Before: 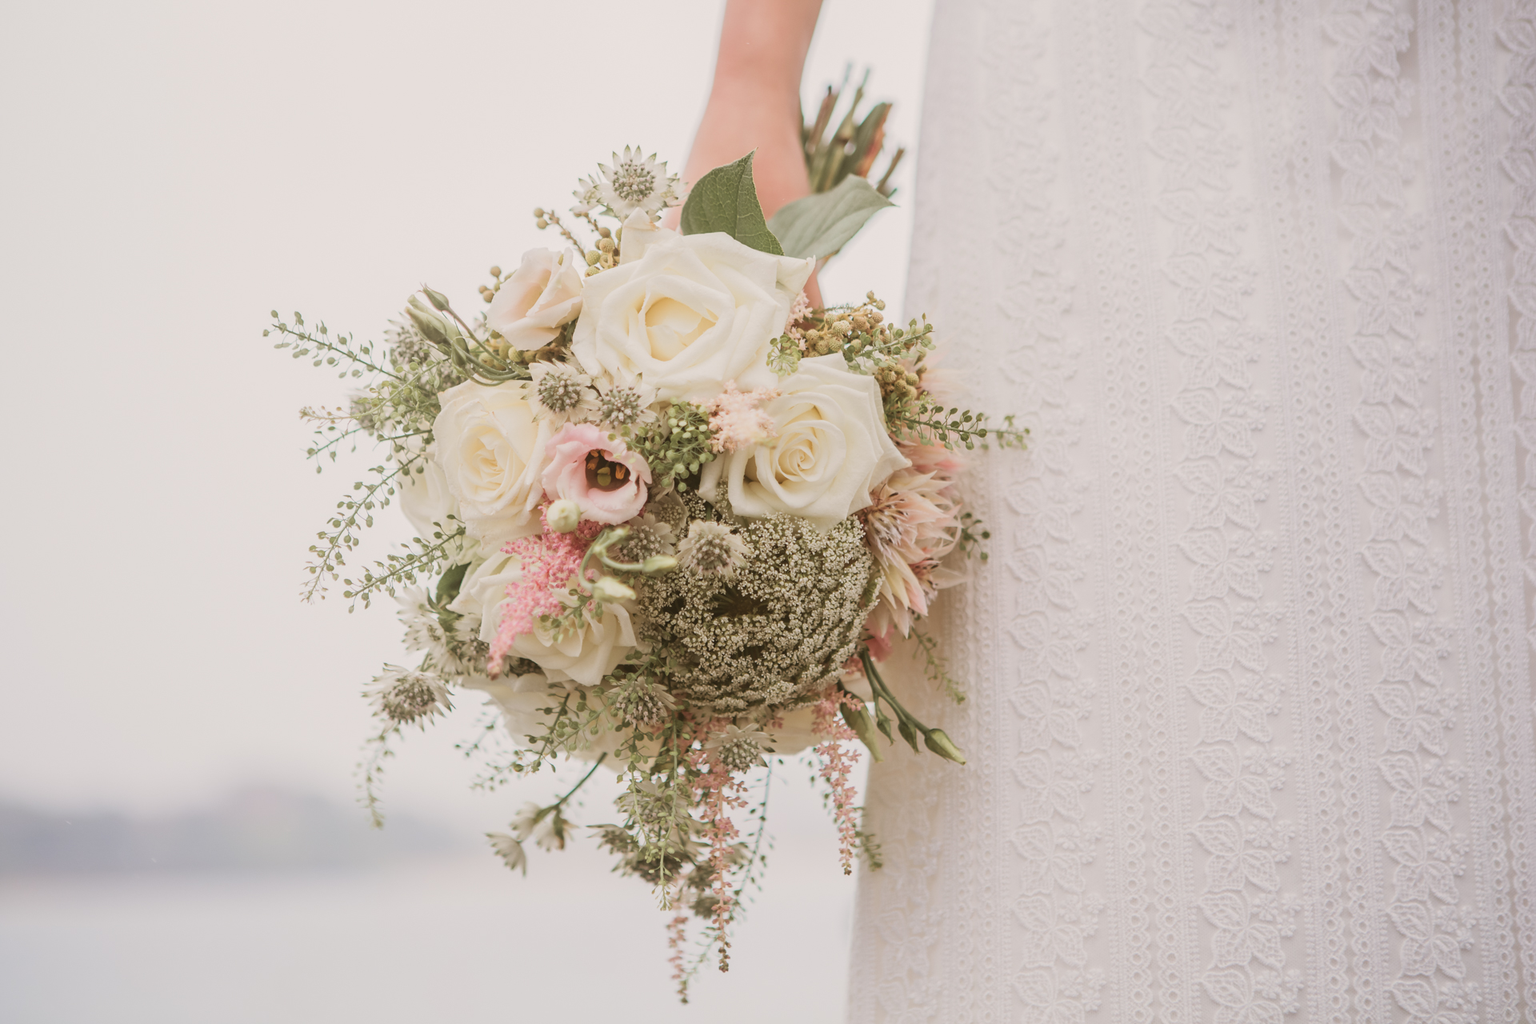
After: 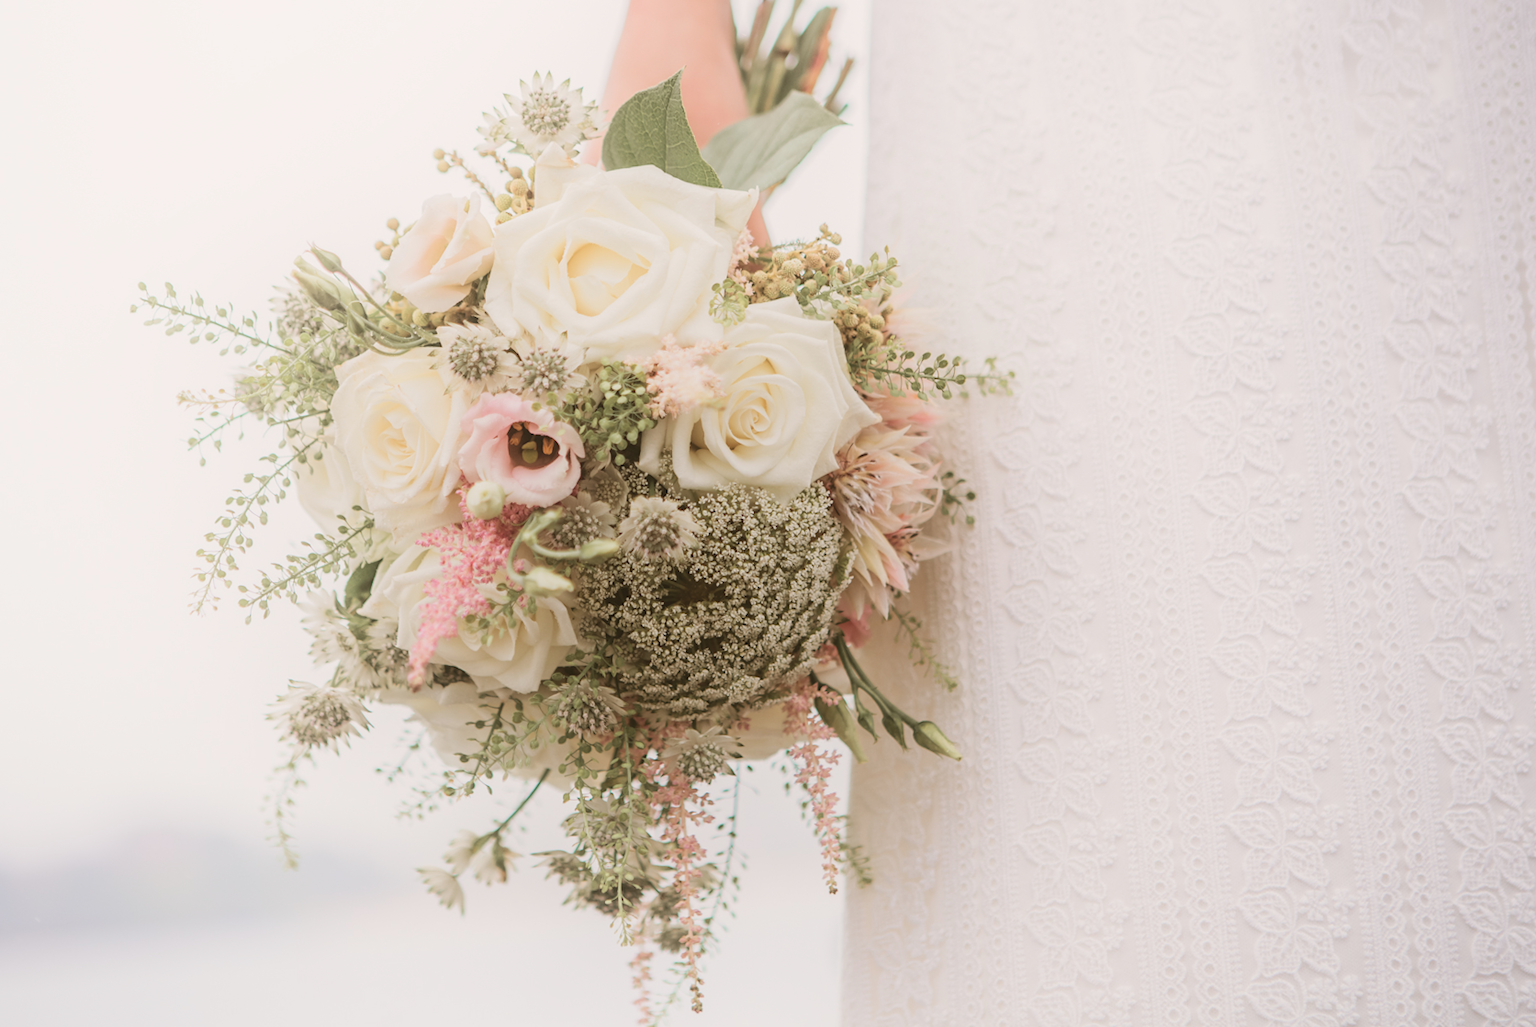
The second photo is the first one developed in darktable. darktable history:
shadows and highlights: shadows -23.8, highlights 50, soften with gaussian
color correction: highlights b* -0.057, saturation 0.994
crop and rotate: angle 3.06°, left 5.966%, top 5.683%
